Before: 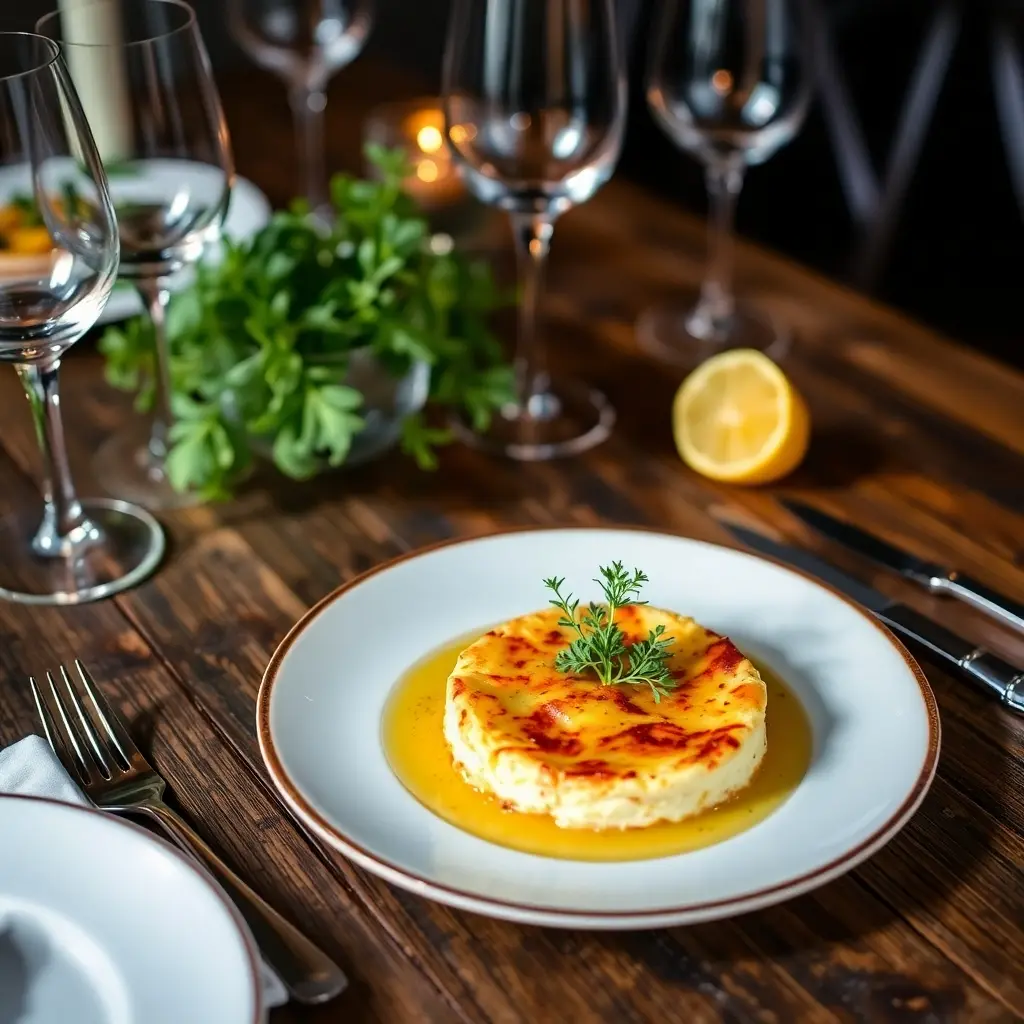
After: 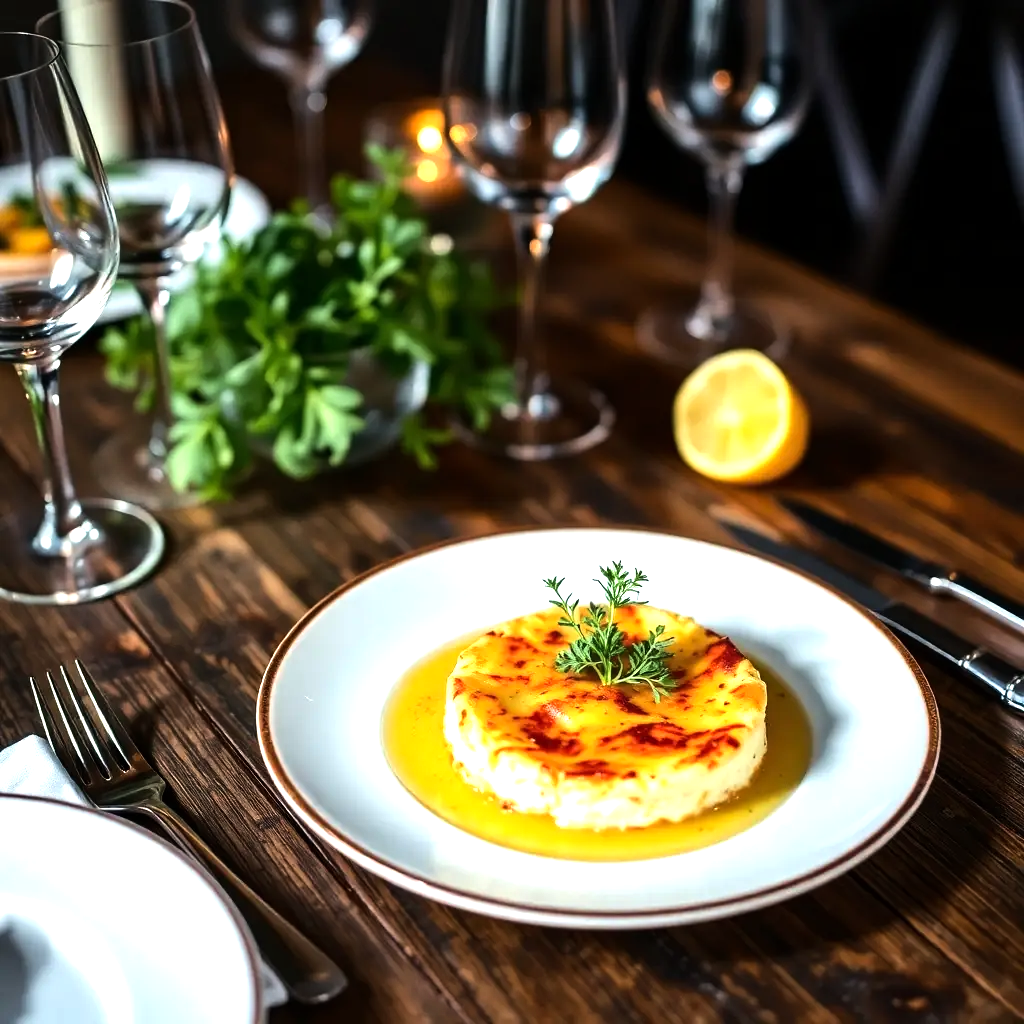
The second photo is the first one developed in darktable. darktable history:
exposure: exposure 0.21 EV, compensate exposure bias true, compensate highlight preservation false
tone equalizer: -8 EV -0.728 EV, -7 EV -0.695 EV, -6 EV -0.63 EV, -5 EV -0.39 EV, -3 EV 0.373 EV, -2 EV 0.6 EV, -1 EV 0.679 EV, +0 EV 0.744 EV, edges refinement/feathering 500, mask exposure compensation -1.57 EV, preserve details no
